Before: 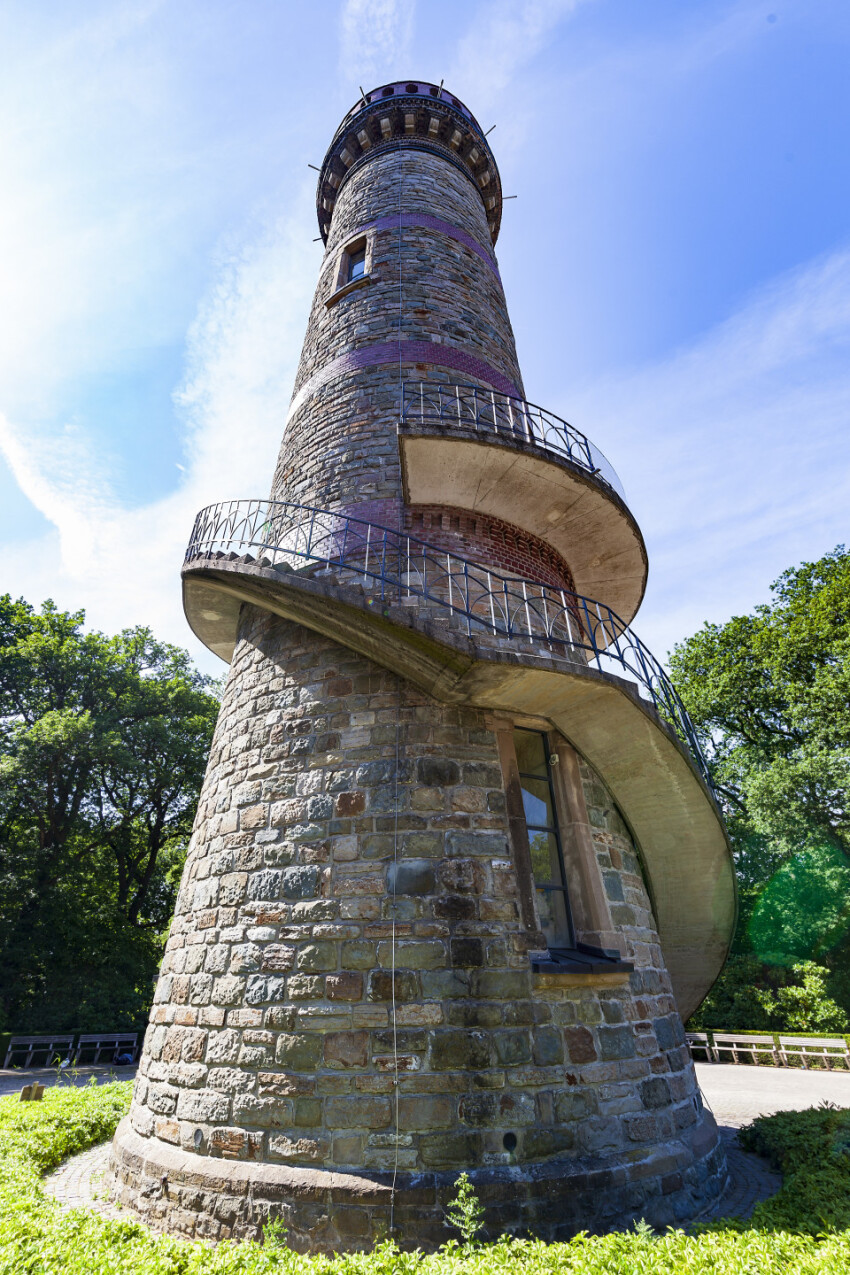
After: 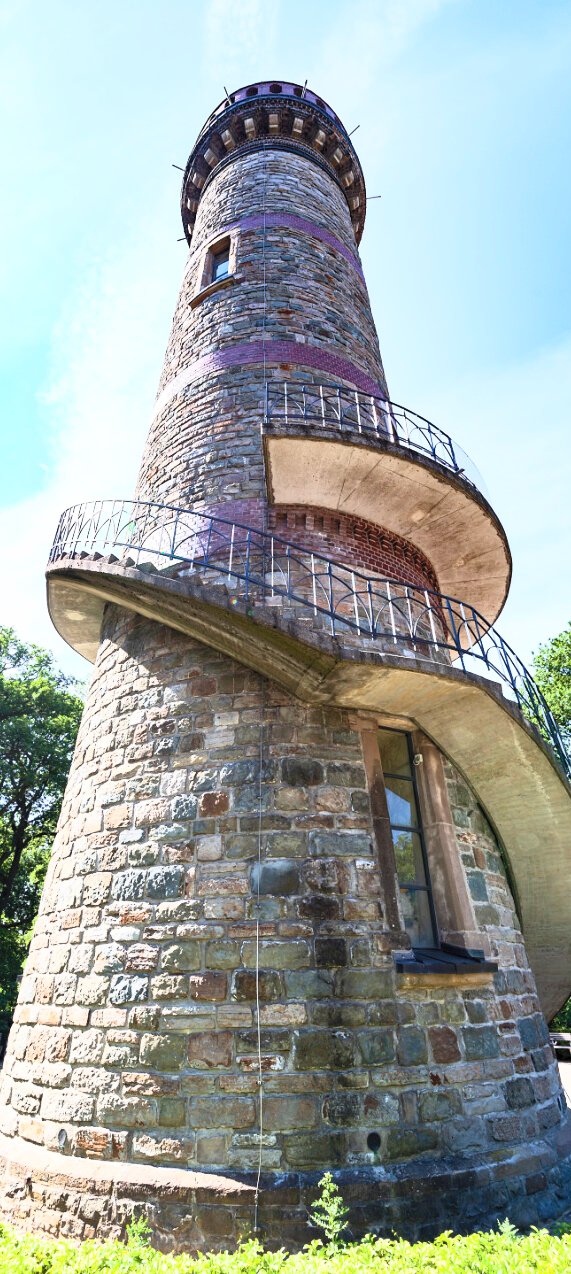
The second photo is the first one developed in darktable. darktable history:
crop and rotate: left 16.196%, right 16.556%
contrast brightness saturation: contrast 0.389, brightness 0.524
shadows and highlights: shadows 20.3, highlights -19.9, soften with gaussian
